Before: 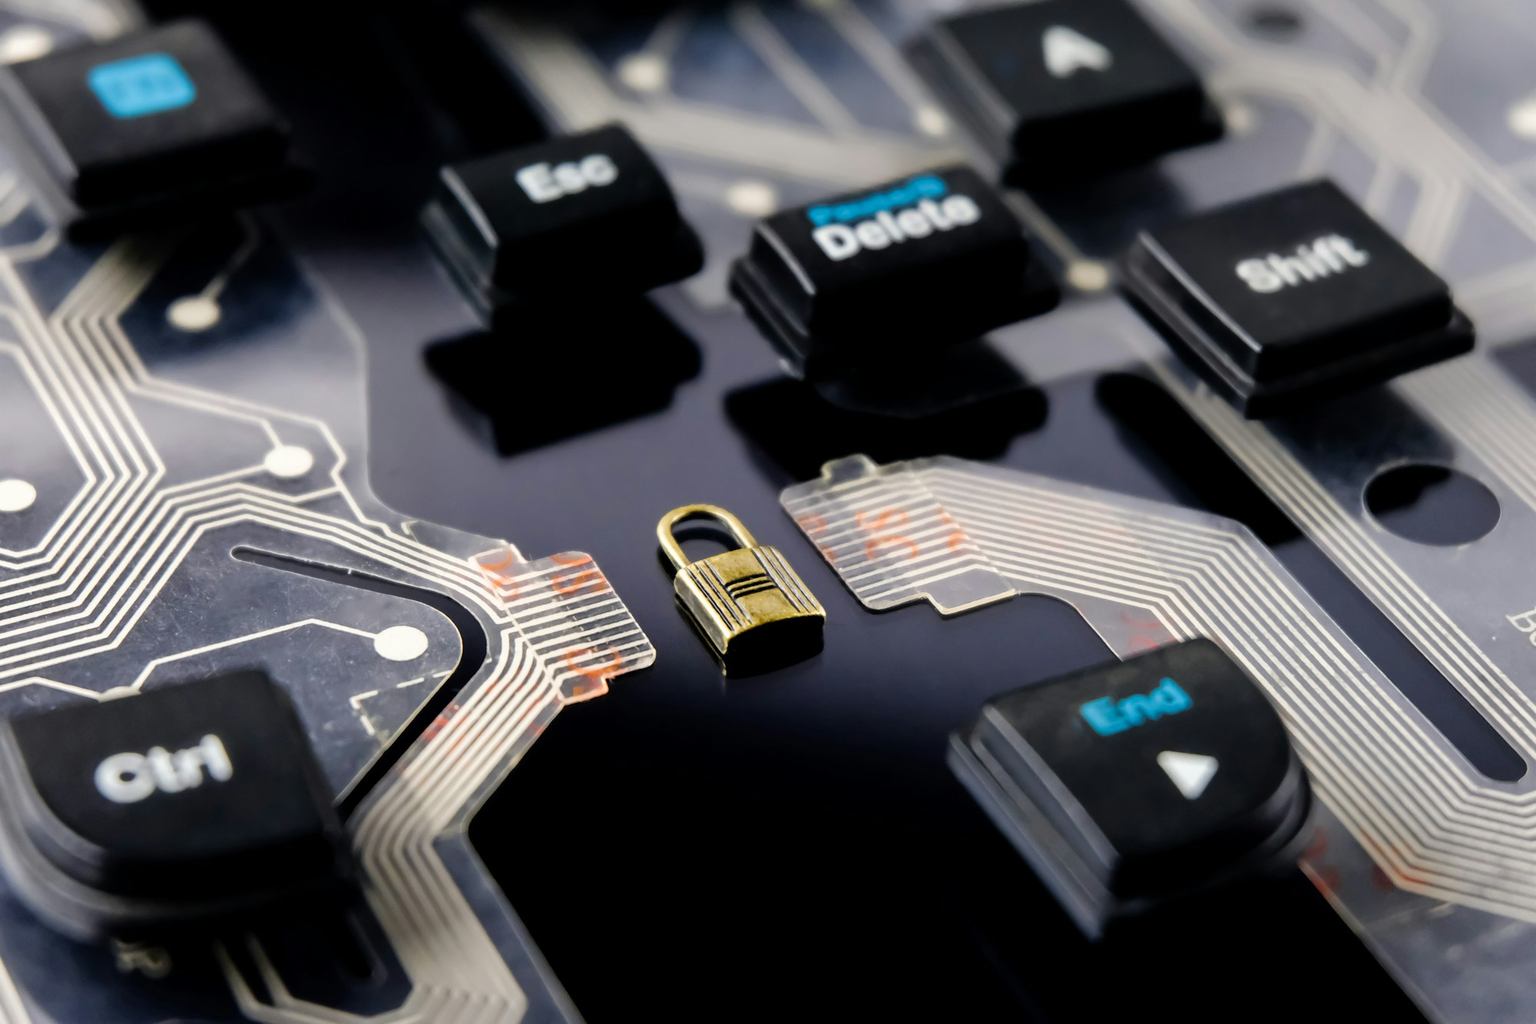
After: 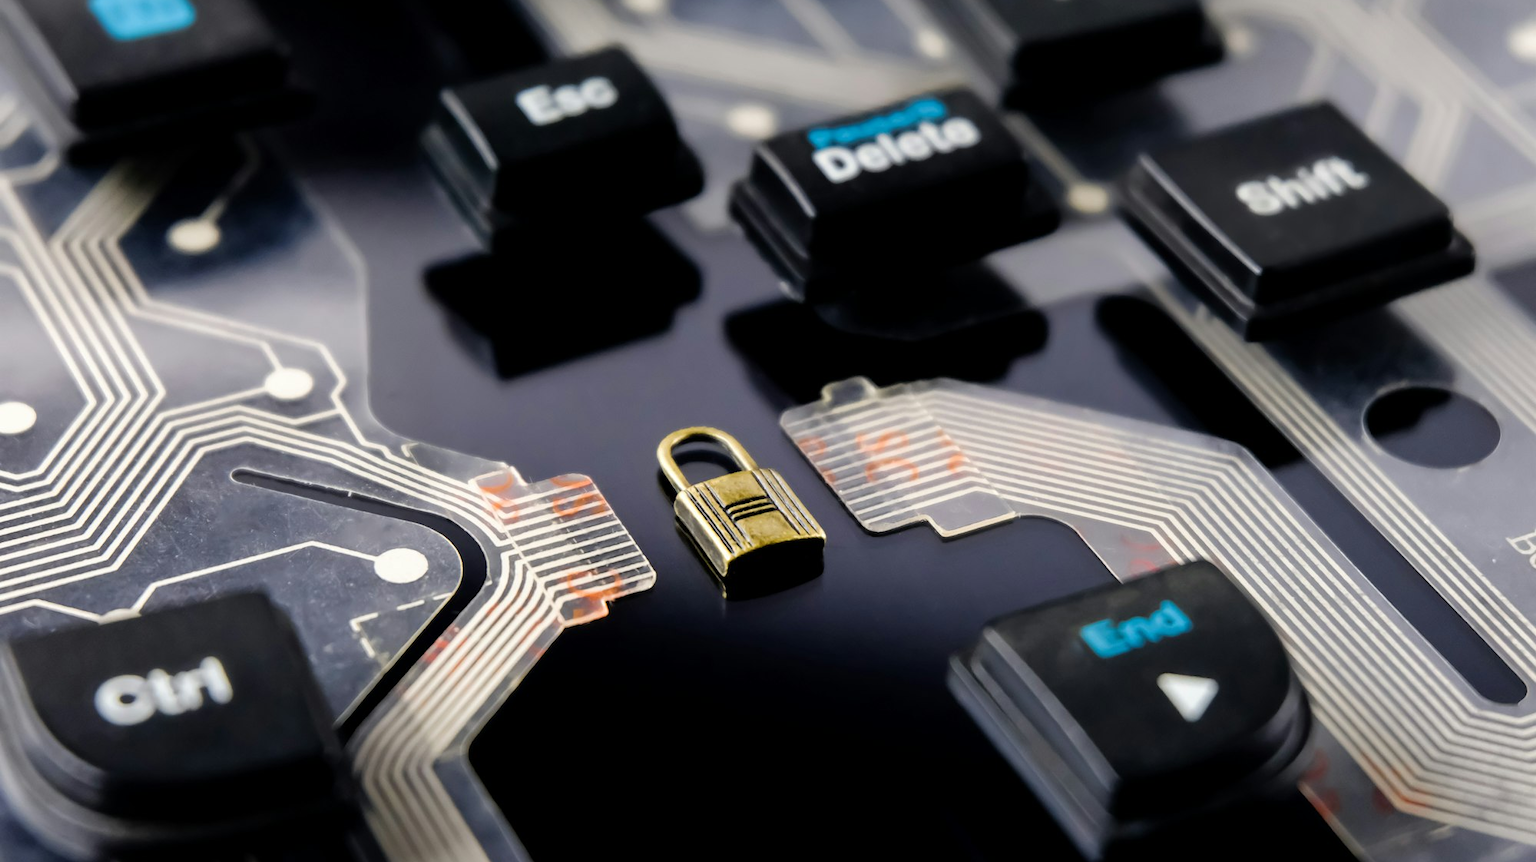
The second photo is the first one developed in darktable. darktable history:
crop: top 7.612%, bottom 8.121%
